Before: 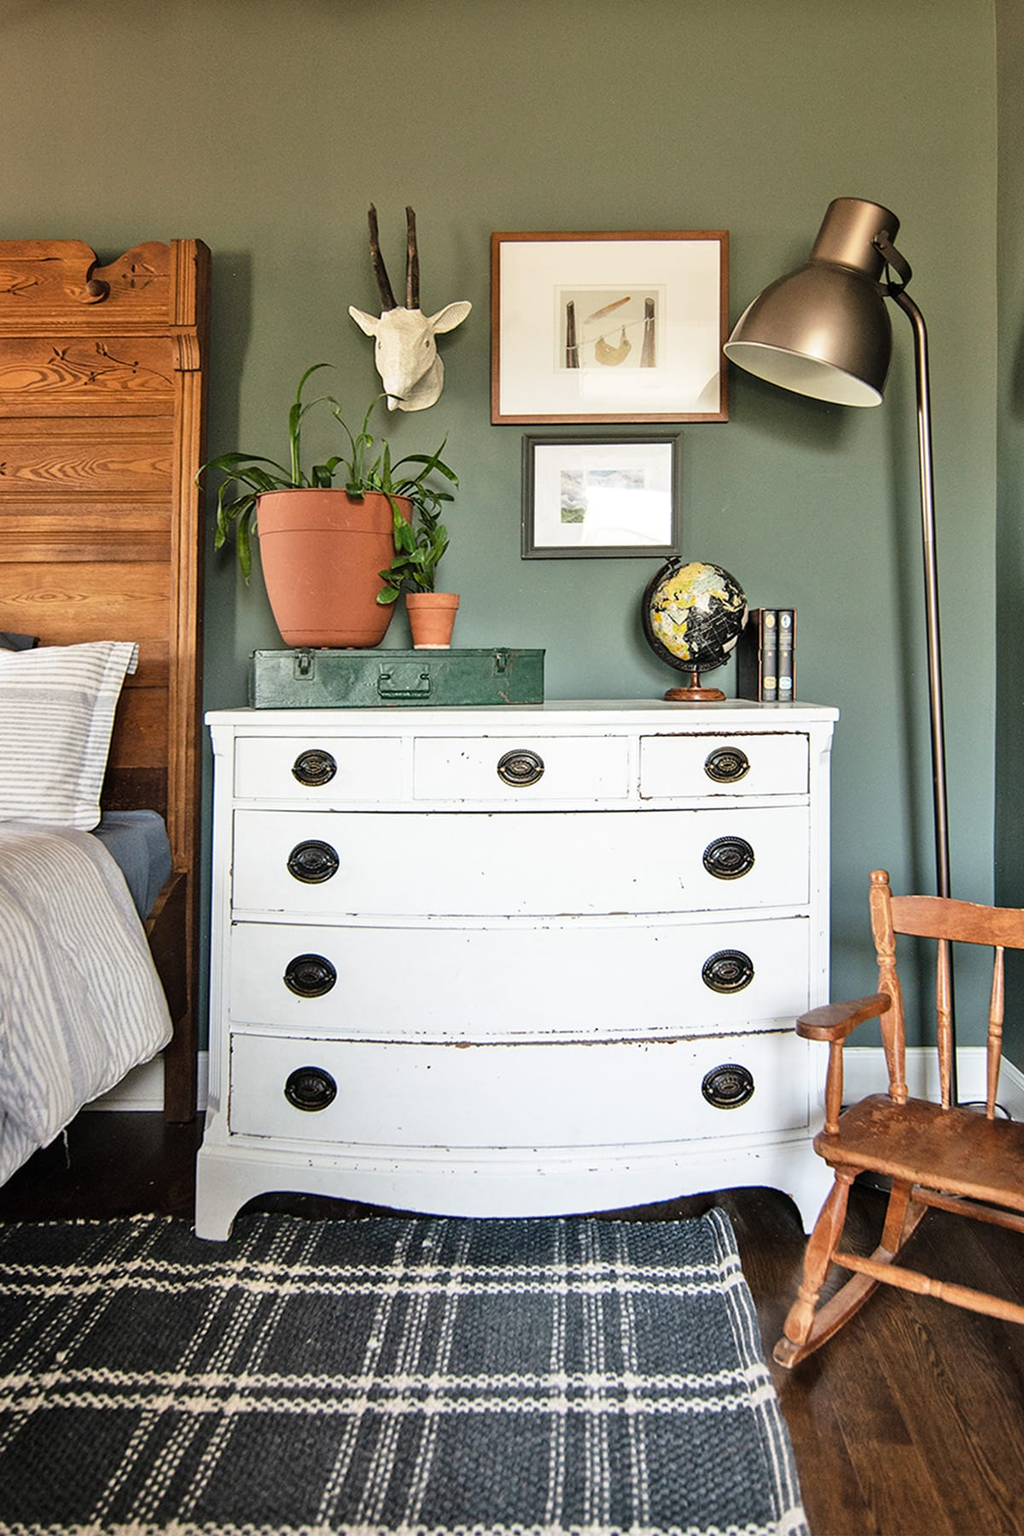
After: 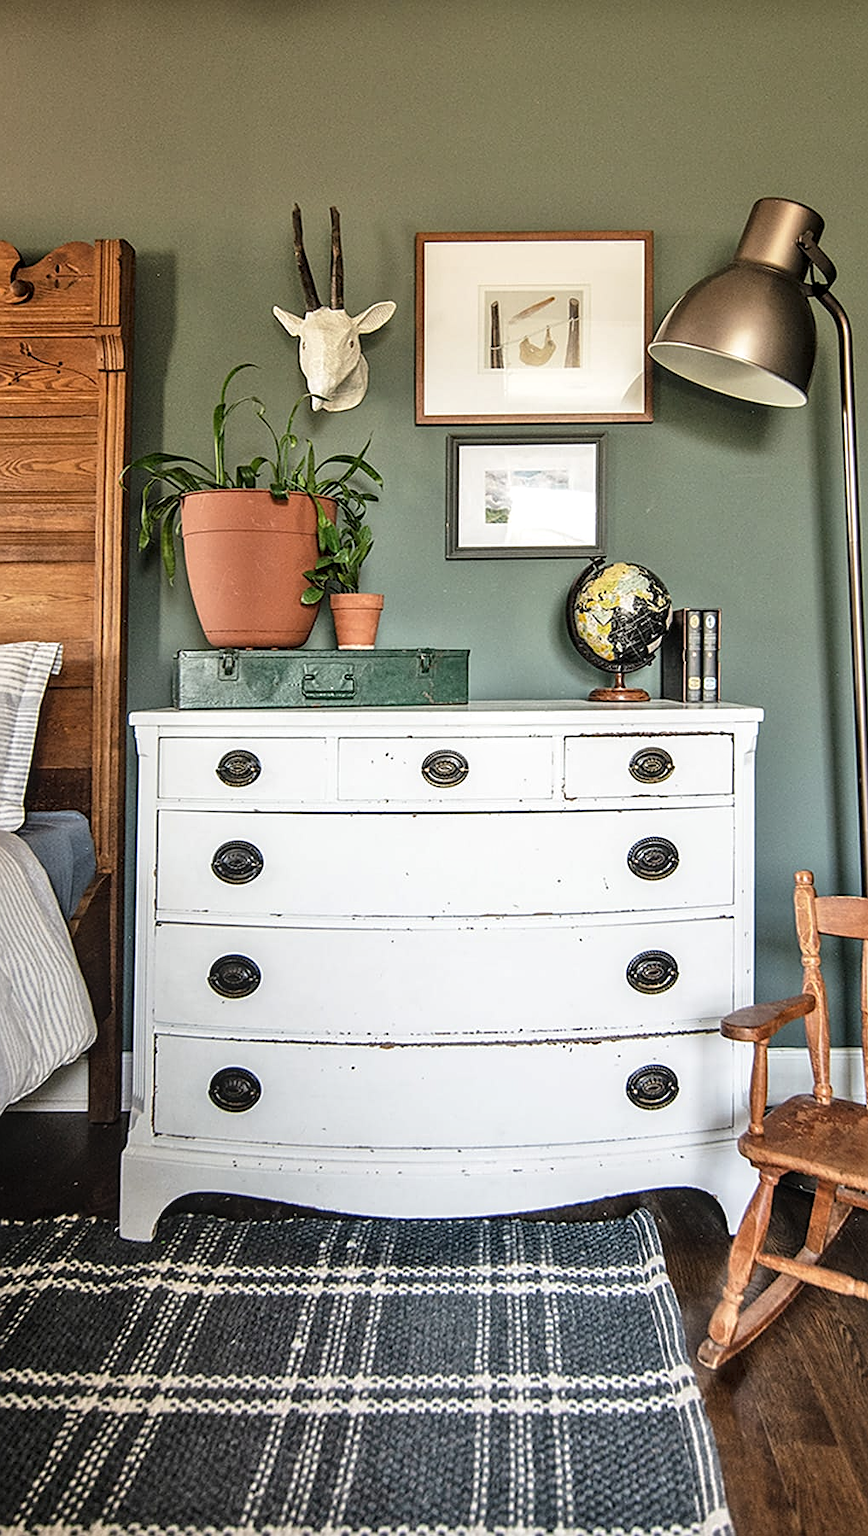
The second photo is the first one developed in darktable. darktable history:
contrast brightness saturation: saturation -0.082
sharpen: on, module defaults
local contrast: on, module defaults
crop: left 7.422%, right 7.786%
